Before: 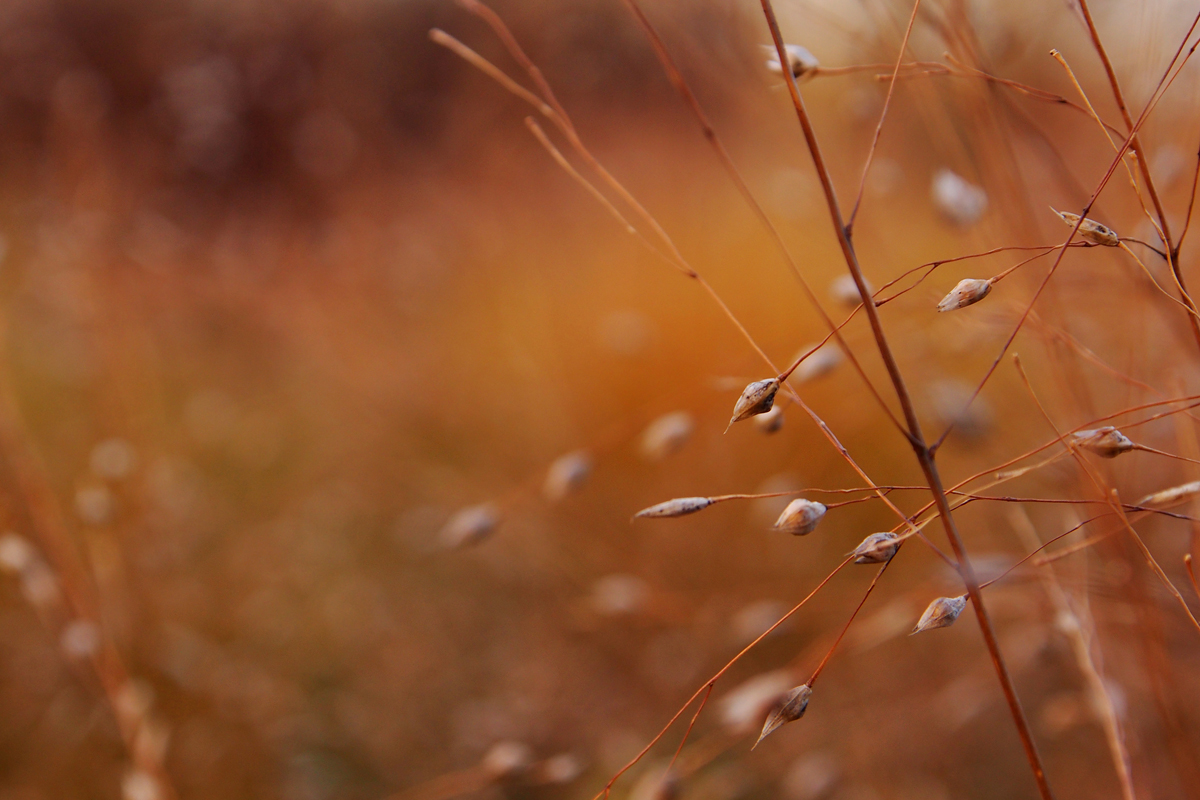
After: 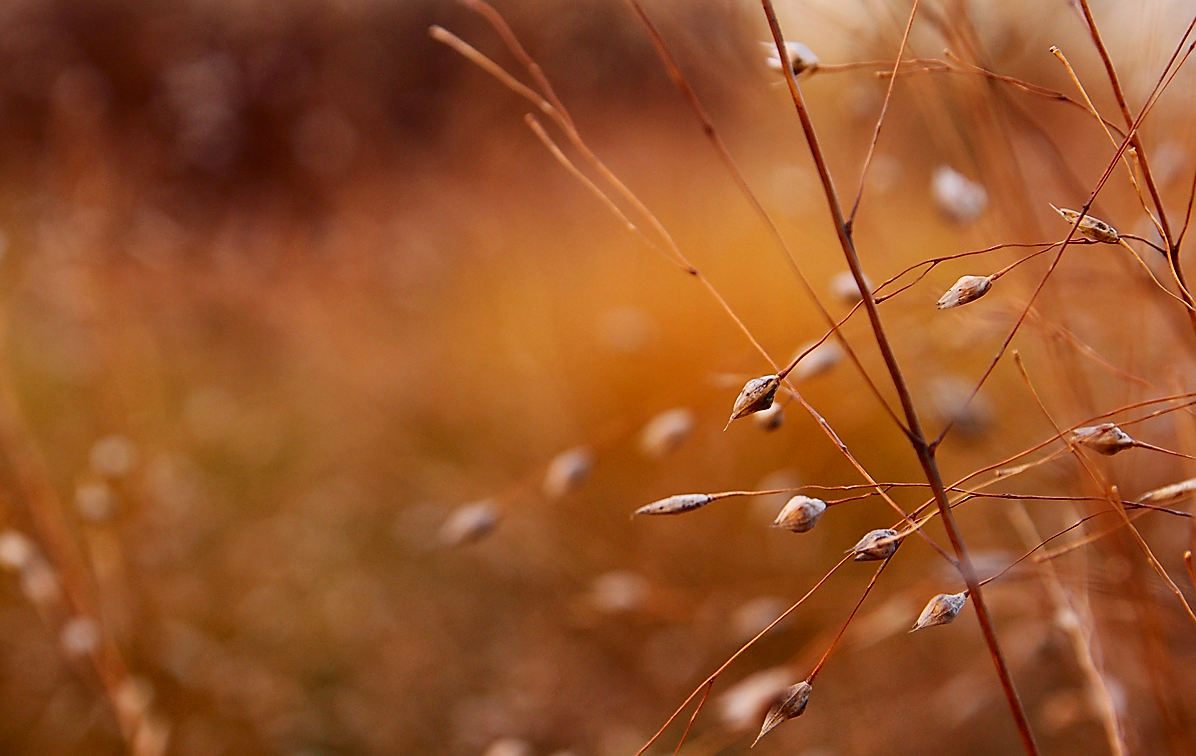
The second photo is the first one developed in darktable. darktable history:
sharpen: radius 1.42, amount 1.248, threshold 0.831
tone curve: curves: ch0 [(0, 0.032) (0.181, 0.156) (0.751, 0.829) (1, 1)], color space Lab, independent channels, preserve colors none
crop: top 0.464%, right 0.256%, bottom 5.023%
